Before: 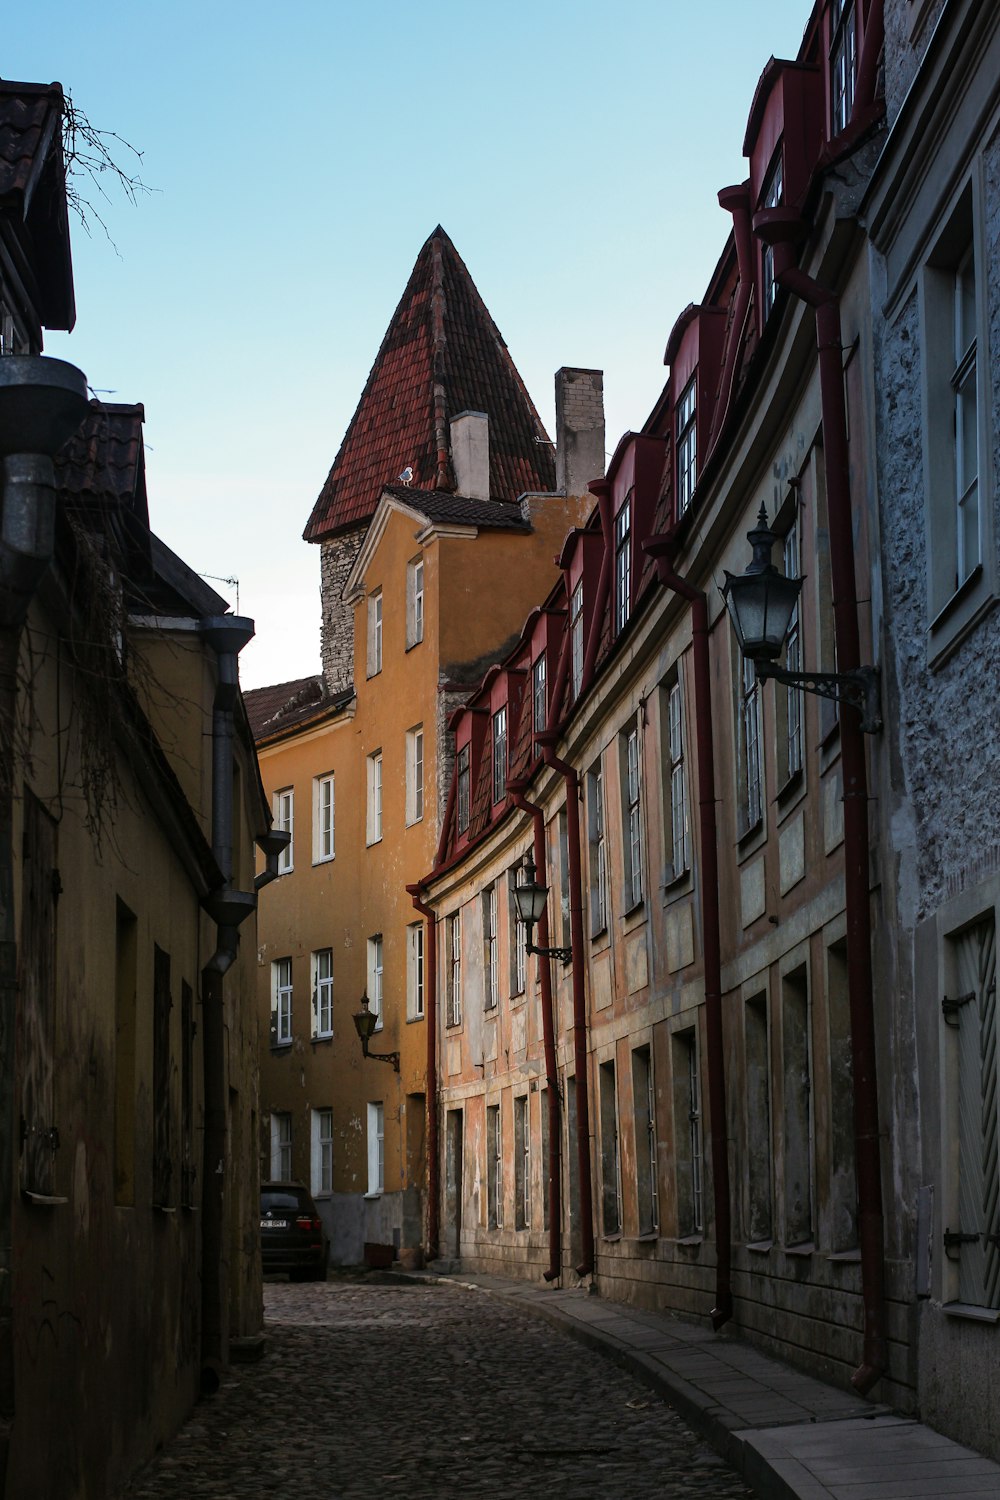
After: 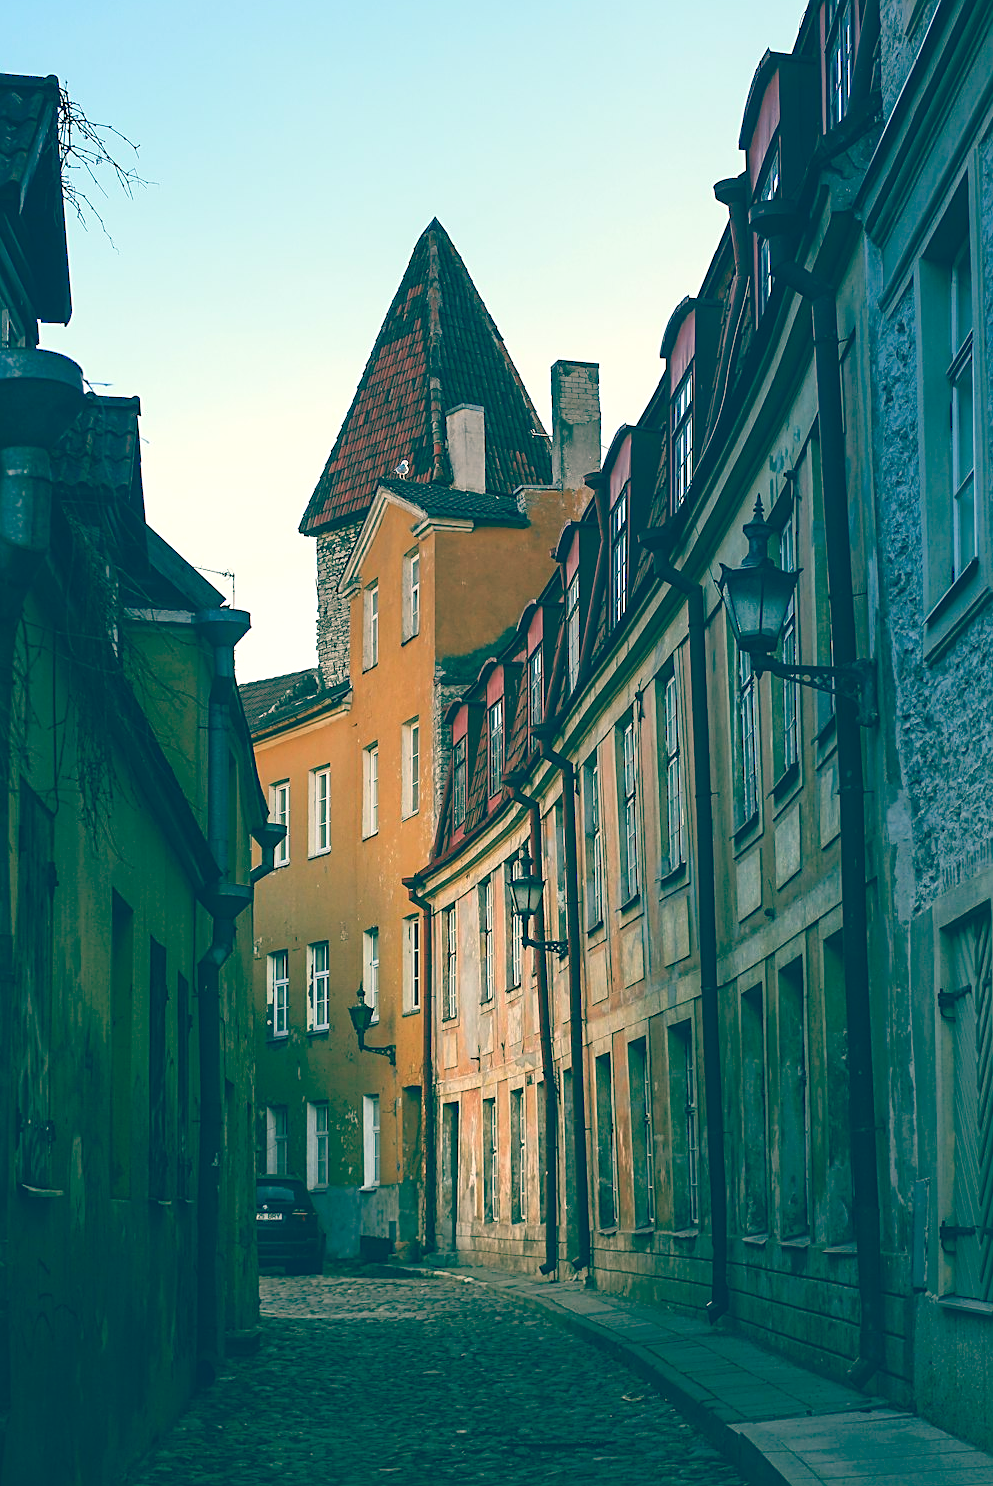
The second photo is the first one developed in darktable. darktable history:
crop: left 0.434%, top 0.485%, right 0.244%, bottom 0.386%
color balance: lift [1.005, 0.99, 1.007, 1.01], gamma [1, 0.979, 1.011, 1.021], gain [0.923, 1.098, 1.025, 0.902], input saturation 90.45%, contrast 7.73%, output saturation 105.91%
levels: levels [0, 0.397, 0.955]
sharpen: on, module defaults
